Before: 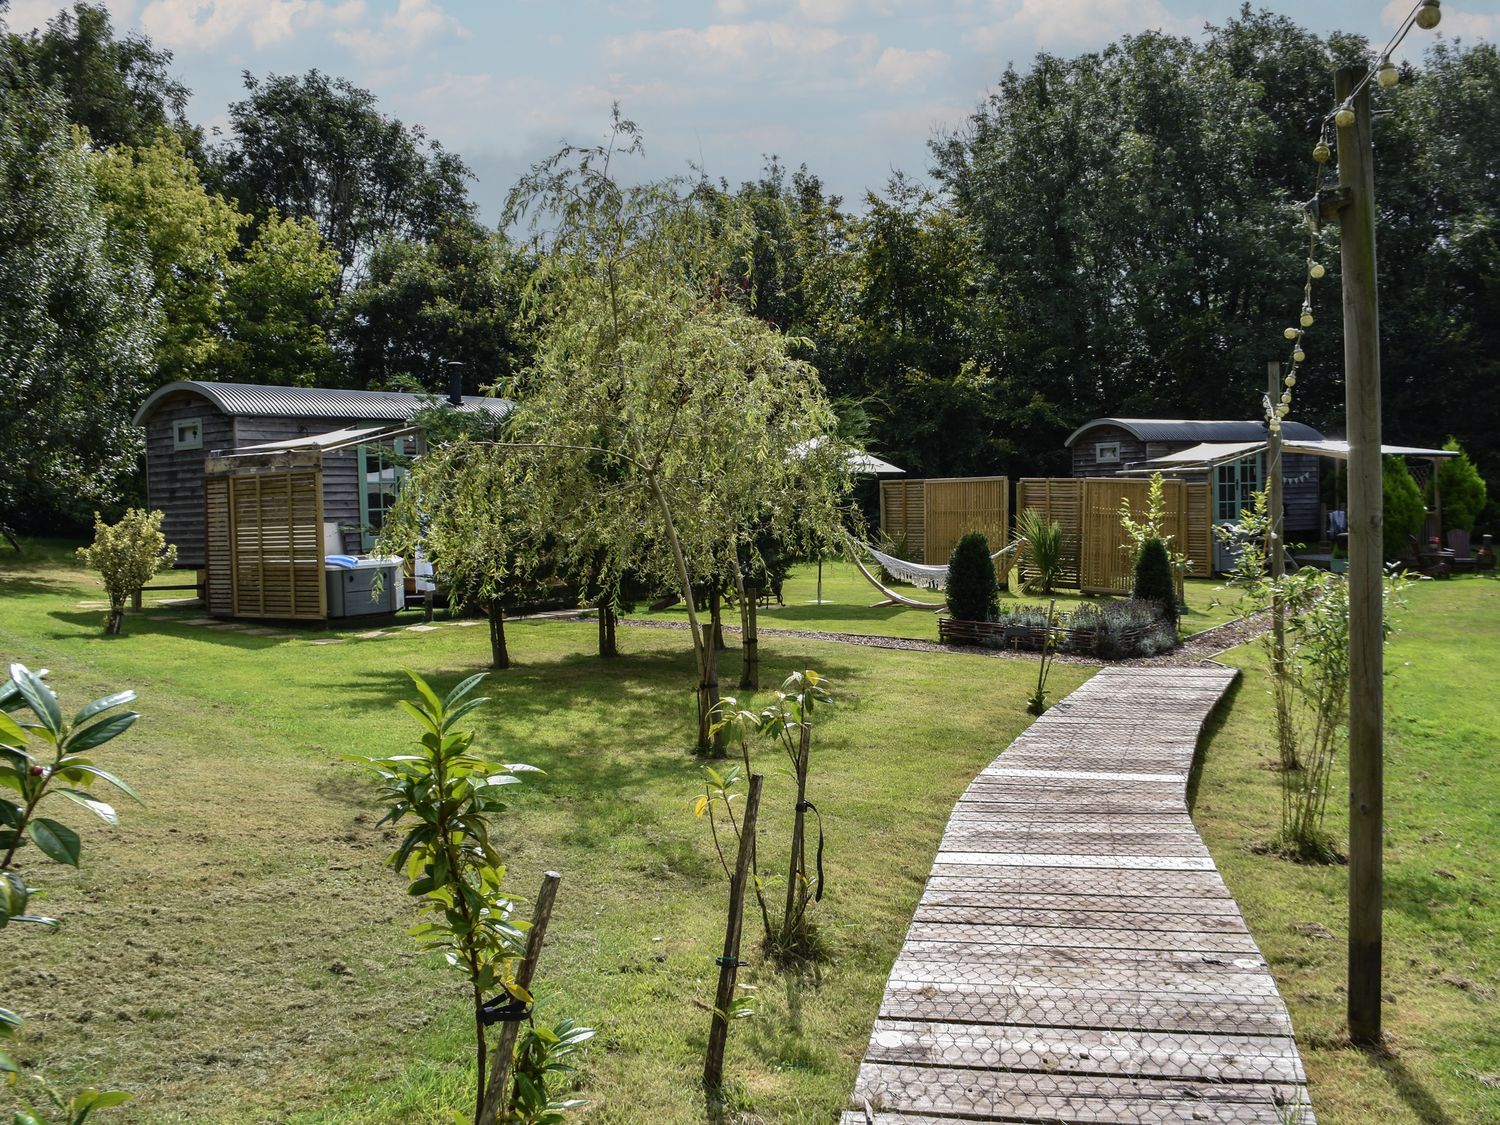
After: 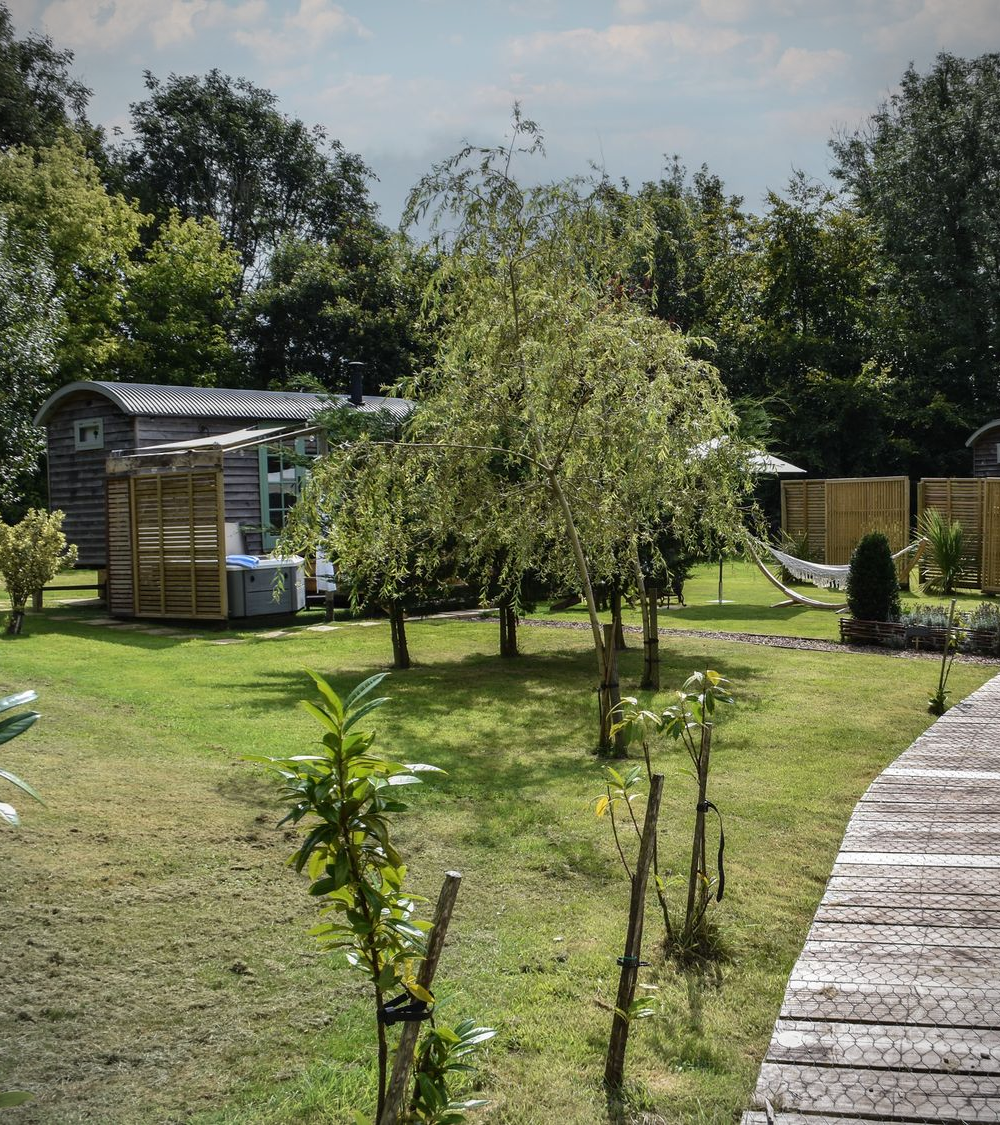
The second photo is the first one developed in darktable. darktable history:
crop and rotate: left 6.617%, right 26.717%
exposure: compensate highlight preservation false
vignetting: fall-off start 91.19%
